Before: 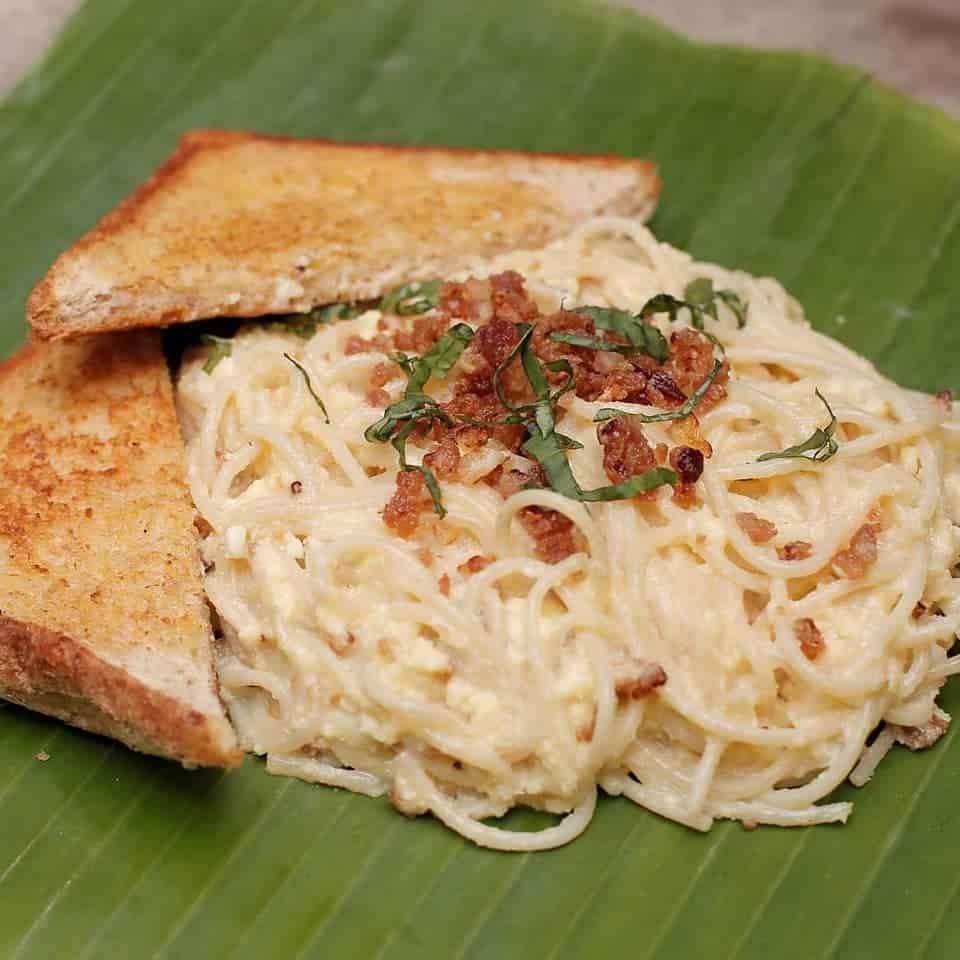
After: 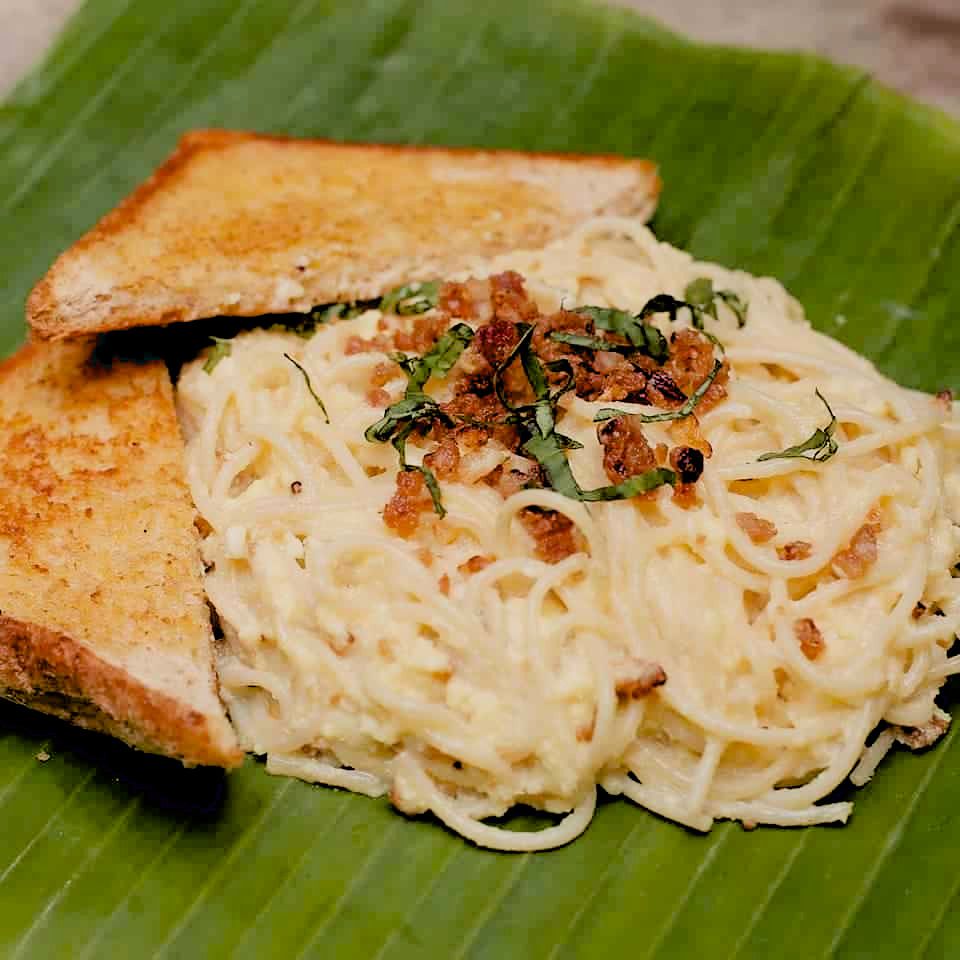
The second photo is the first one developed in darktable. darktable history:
exposure: black level correction 0.026, exposure 0.181 EV, compensate highlight preservation false
filmic rgb: black relative exposure -4.41 EV, white relative exposure 5.01 EV, threshold 3 EV, hardness 2.19, latitude 39.75%, contrast 1.153, highlights saturation mix 10.21%, shadows ↔ highlights balance 0.901%, color science v6 (2022), enable highlight reconstruction true
